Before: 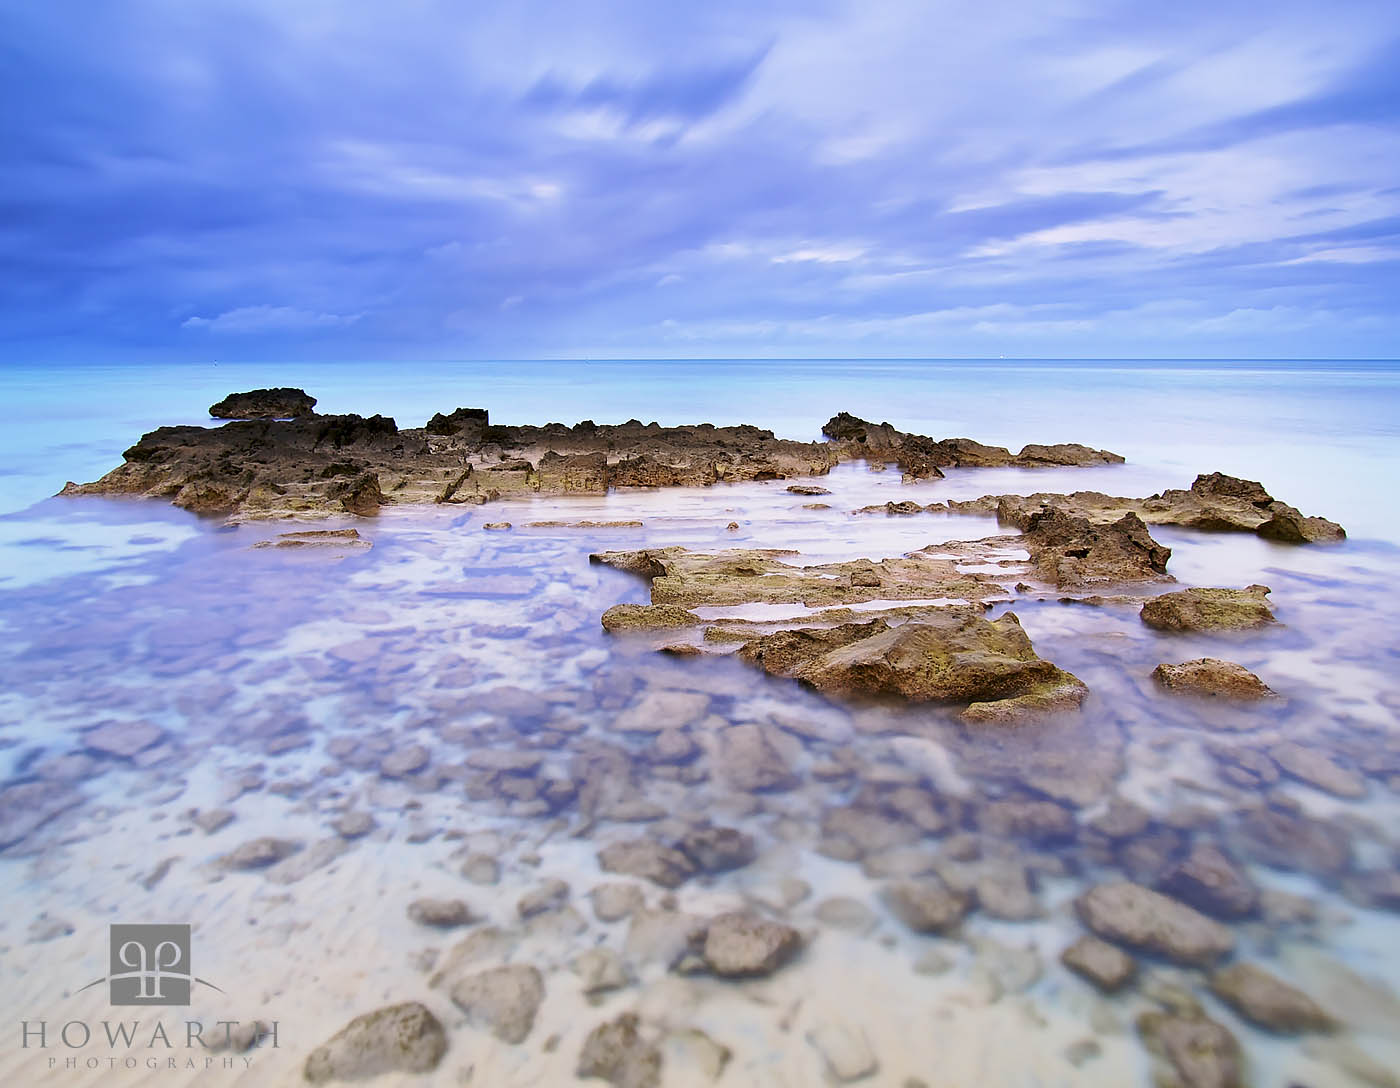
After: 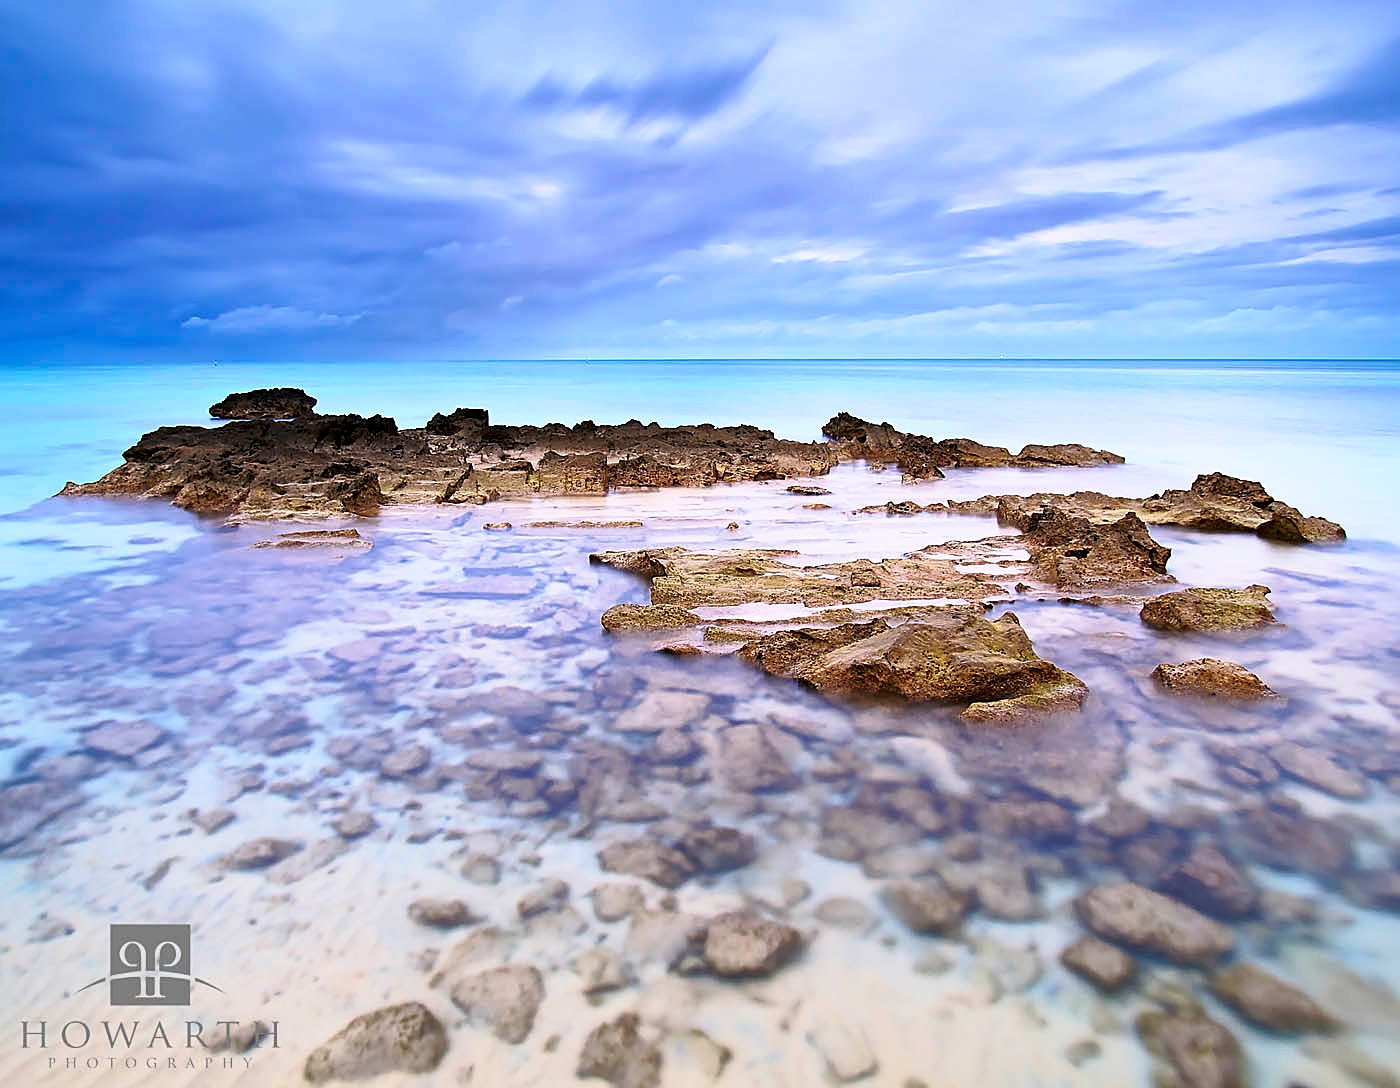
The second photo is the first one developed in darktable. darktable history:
sharpen: on, module defaults
base curve: curves: ch0 [(0, 0) (0.257, 0.25) (0.482, 0.586) (0.757, 0.871) (1, 1)]
